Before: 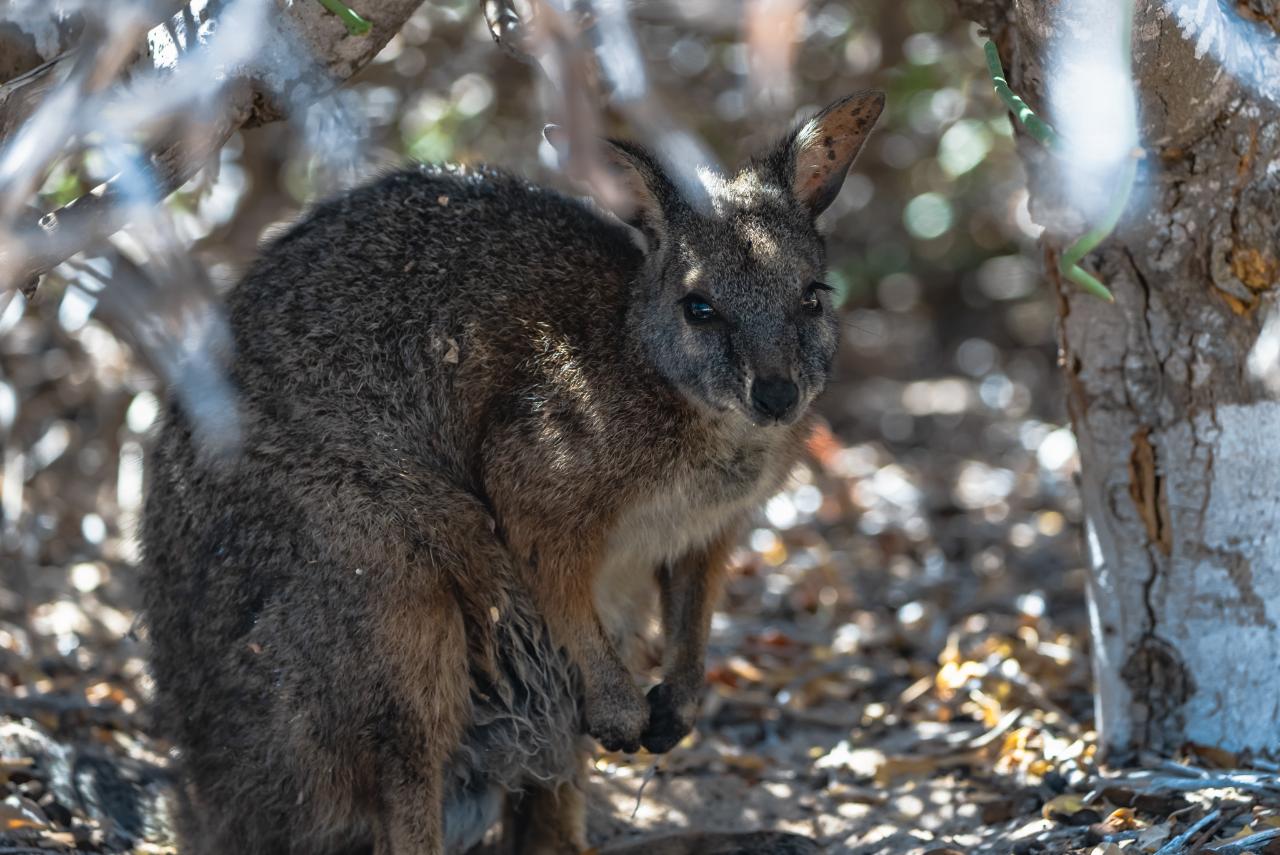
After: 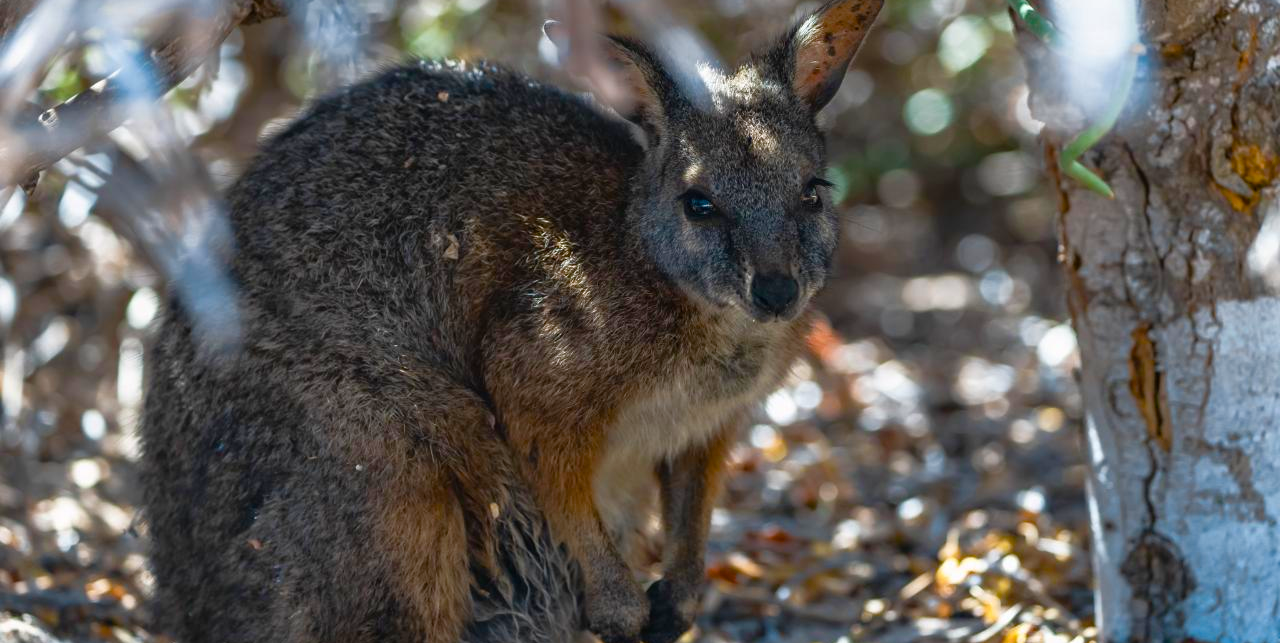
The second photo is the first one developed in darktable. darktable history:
crop and rotate: top 12.237%, bottom 12.467%
color balance rgb: highlights gain › chroma 0.149%, highlights gain › hue 331.06°, perceptual saturation grading › global saturation 44.911%, perceptual saturation grading › highlights -50.034%, perceptual saturation grading › shadows 30.721%, global vibrance 20%
